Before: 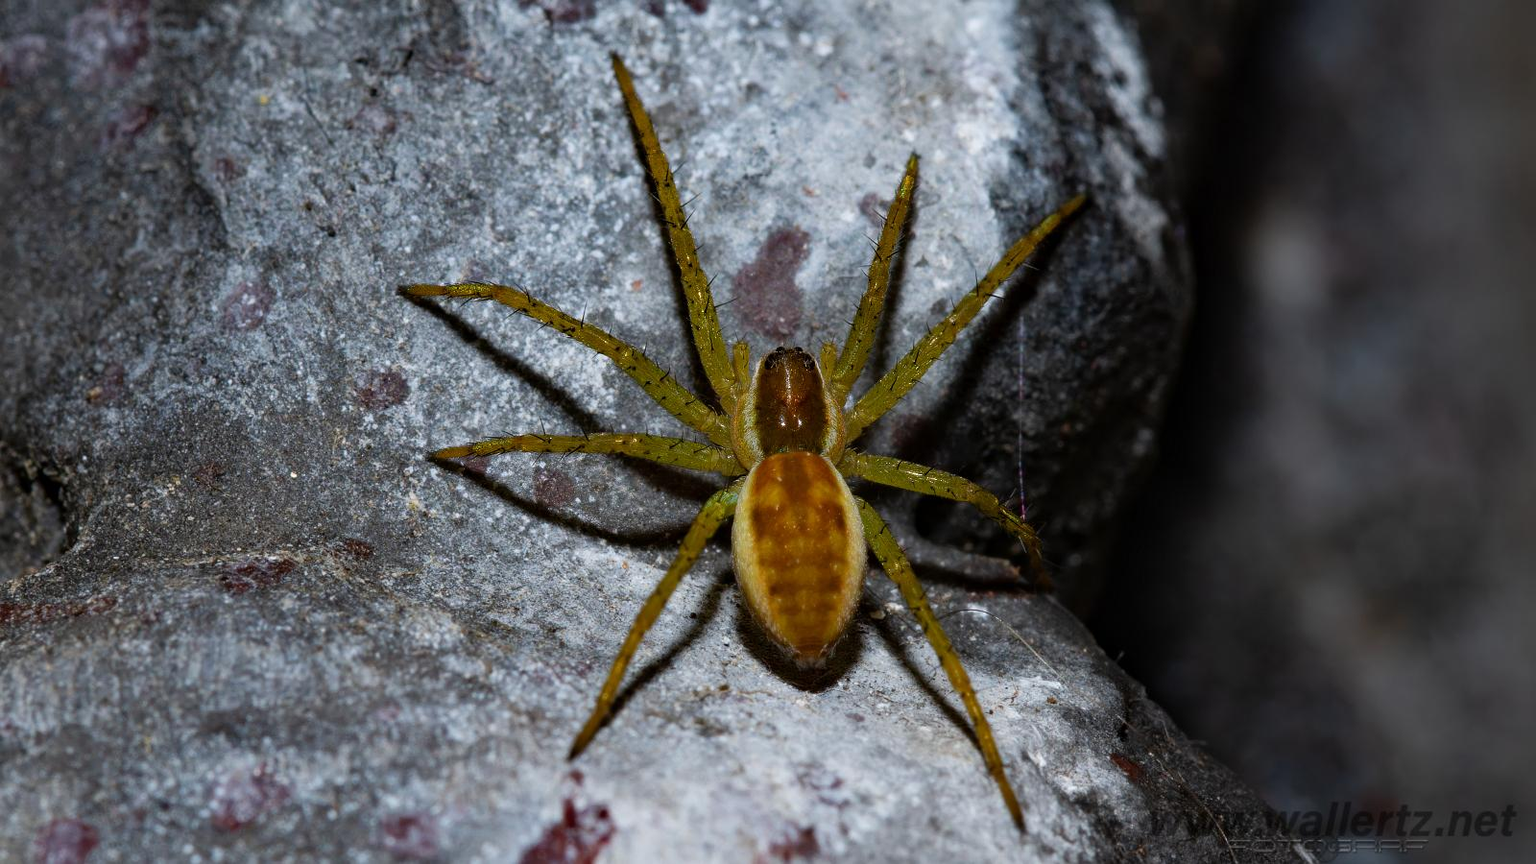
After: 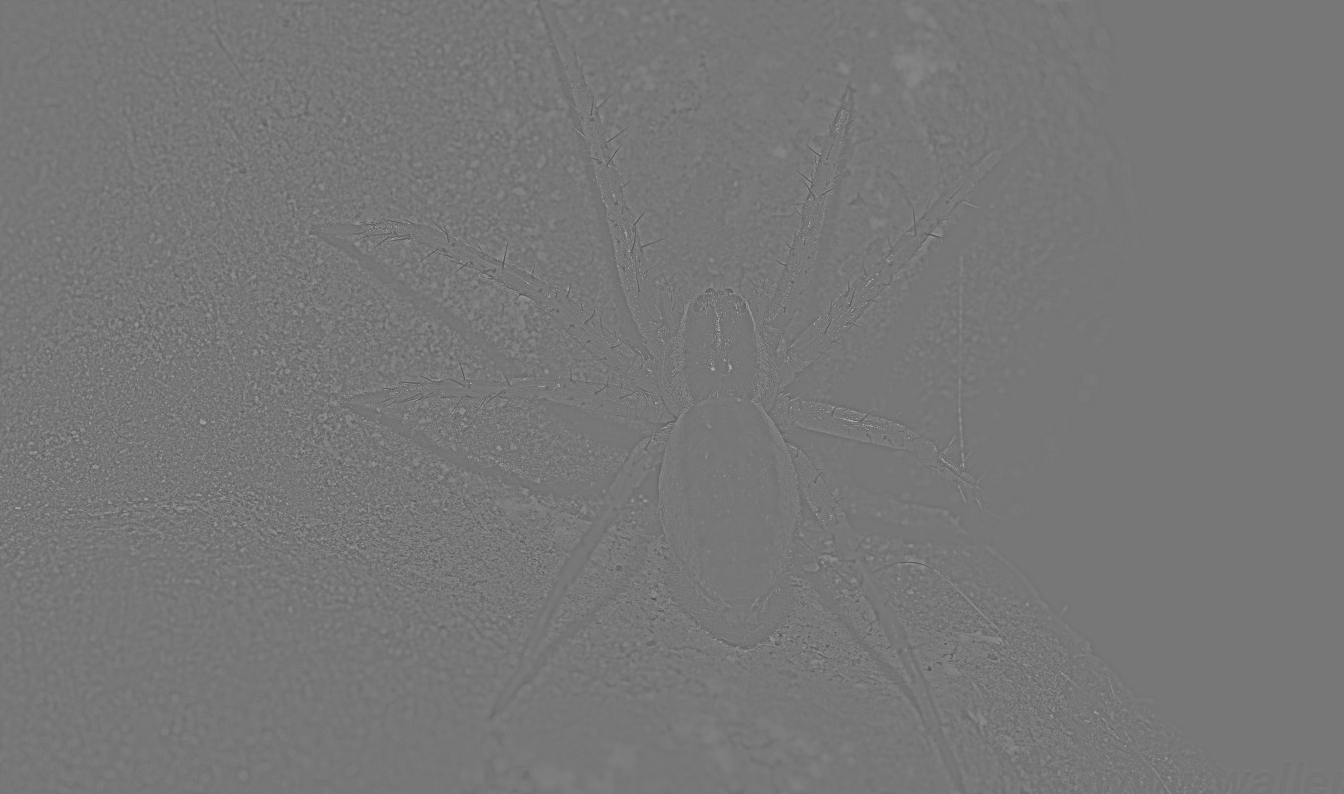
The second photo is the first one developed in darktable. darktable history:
exposure: exposure 1 EV, compensate highlight preservation false
highpass: sharpness 6%, contrast boost 7.63%
crop: left 6.446%, top 8.188%, right 9.538%, bottom 3.548%
